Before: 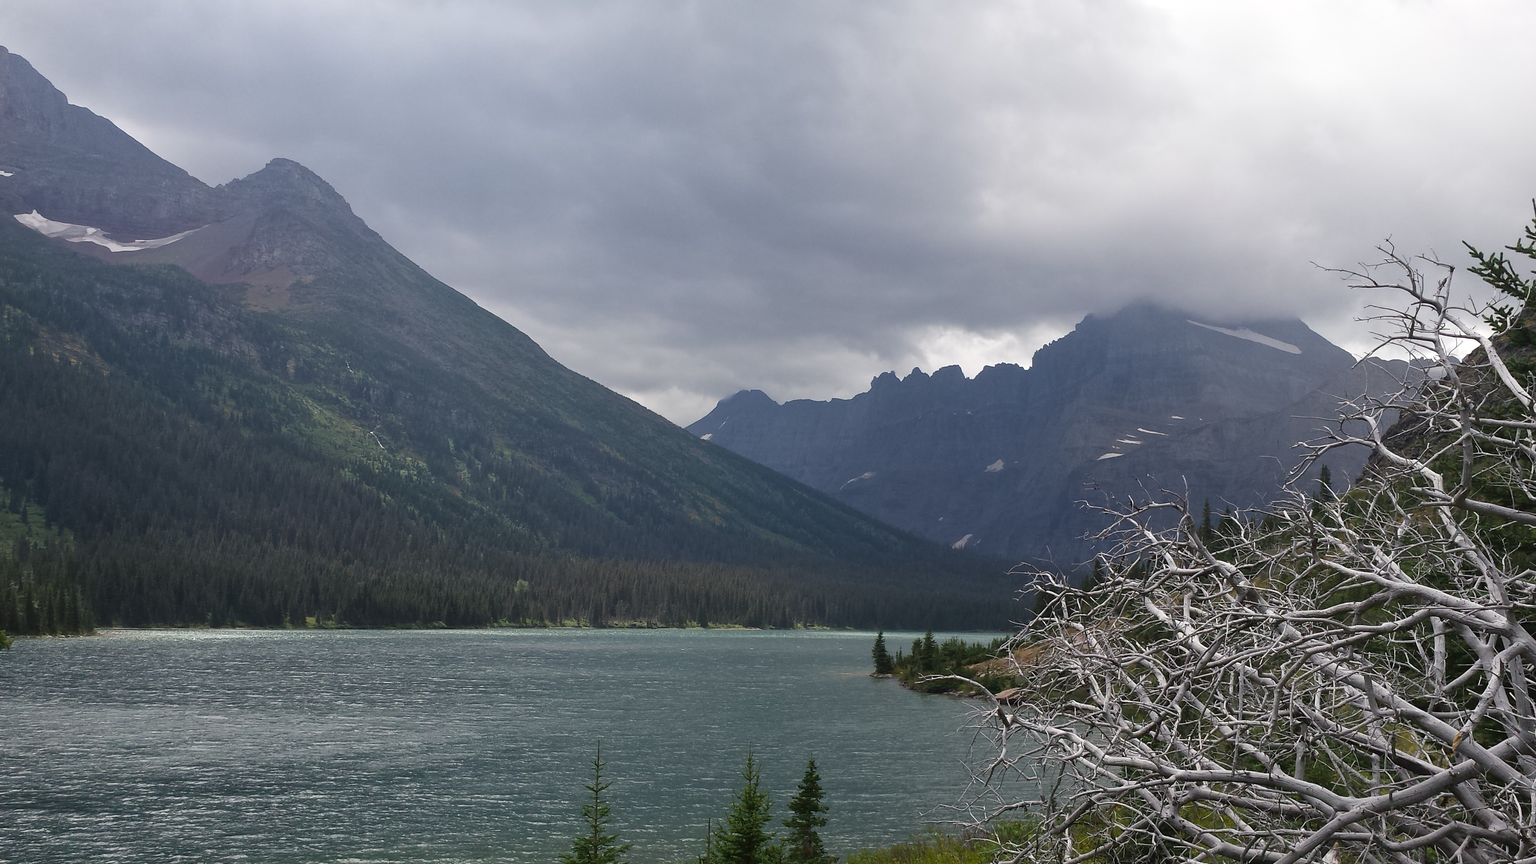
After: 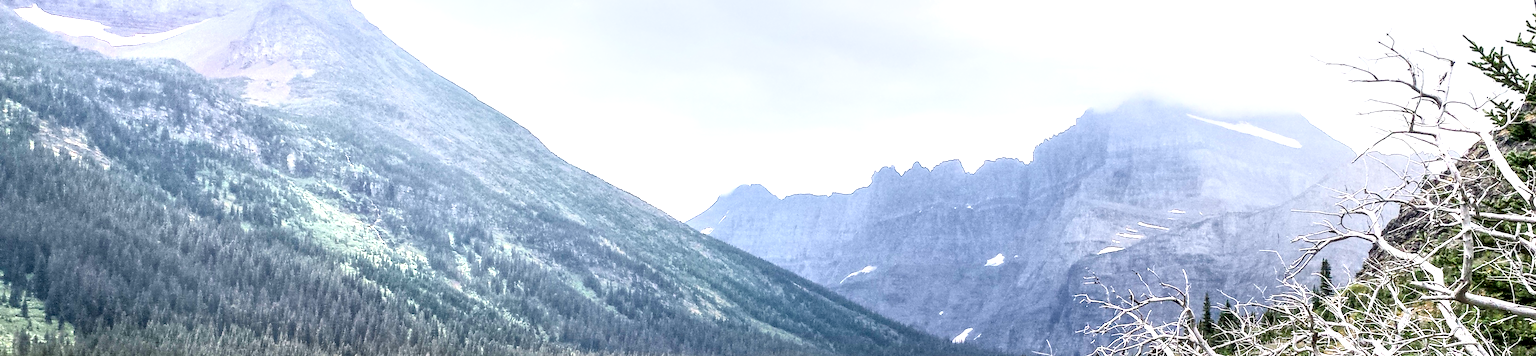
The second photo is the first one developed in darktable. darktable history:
tone curve: curves: ch0 [(0.016, 0.011) (0.084, 0.026) (0.469, 0.508) (0.721, 0.862) (1, 1)], color space Lab, independent channels, preserve colors none
exposure: black level correction 0, exposure 1.913 EV, compensate highlight preservation false
crop and rotate: top 23.934%, bottom 34.821%
local contrast: detail 202%
color balance rgb: perceptual saturation grading › global saturation 20%, perceptual saturation grading › highlights -25.362%, perceptual saturation grading › shadows 50.141%, perceptual brilliance grading › global brilliance 12.41%, global vibrance 11.269%
contrast brightness saturation: saturation -0.054
filmic rgb: middle gray luminance 18.36%, black relative exposure -9.02 EV, white relative exposure 3.73 EV, target black luminance 0%, hardness 4.84, latitude 67.72%, contrast 0.94, highlights saturation mix 20.08%, shadows ↔ highlights balance 21.02%
